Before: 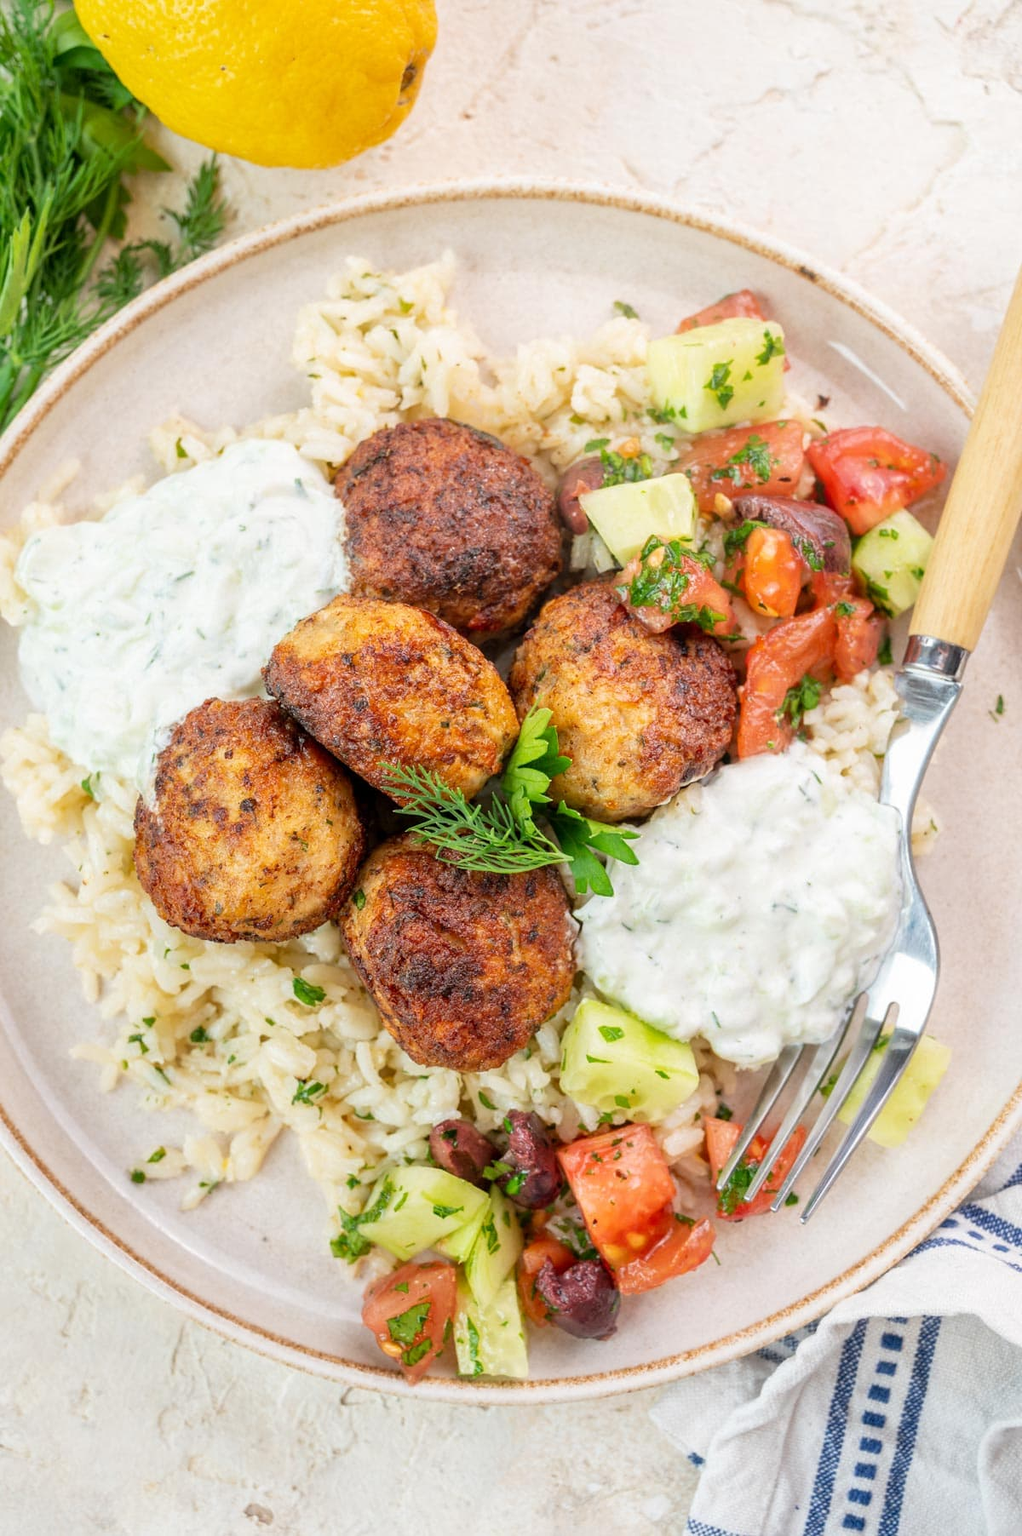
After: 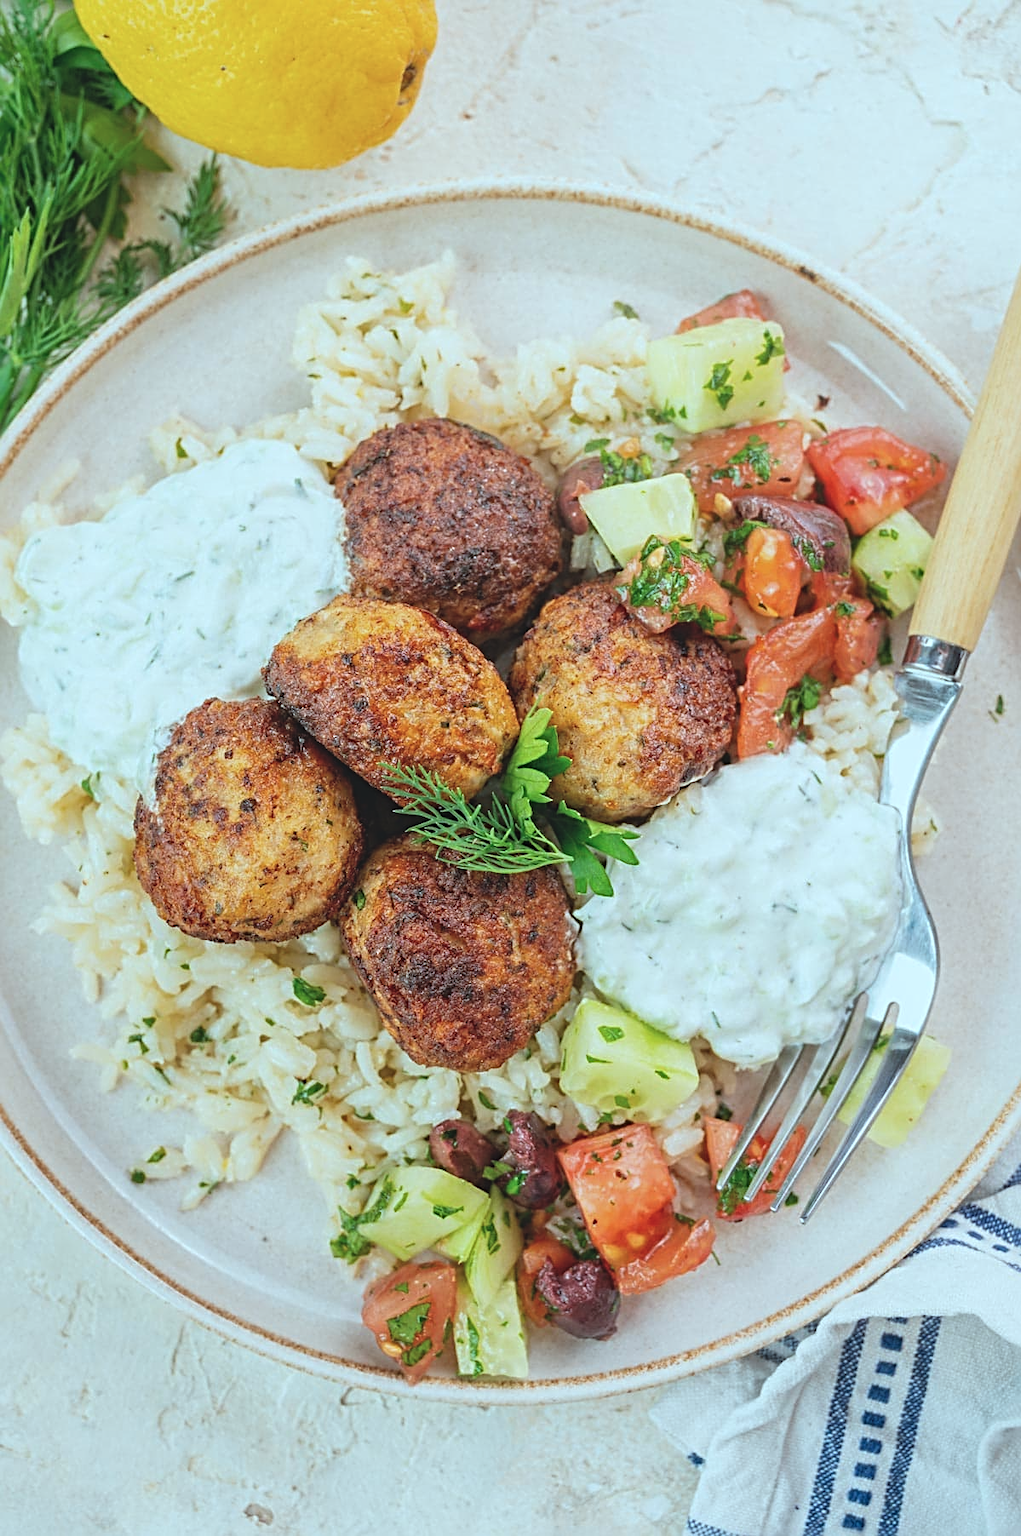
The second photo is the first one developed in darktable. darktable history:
exposure: black level correction -0.014, exposure -0.189 EV, compensate highlight preservation false
color correction: highlights a* -10.22, highlights b* -10.24
sharpen: radius 3.973
